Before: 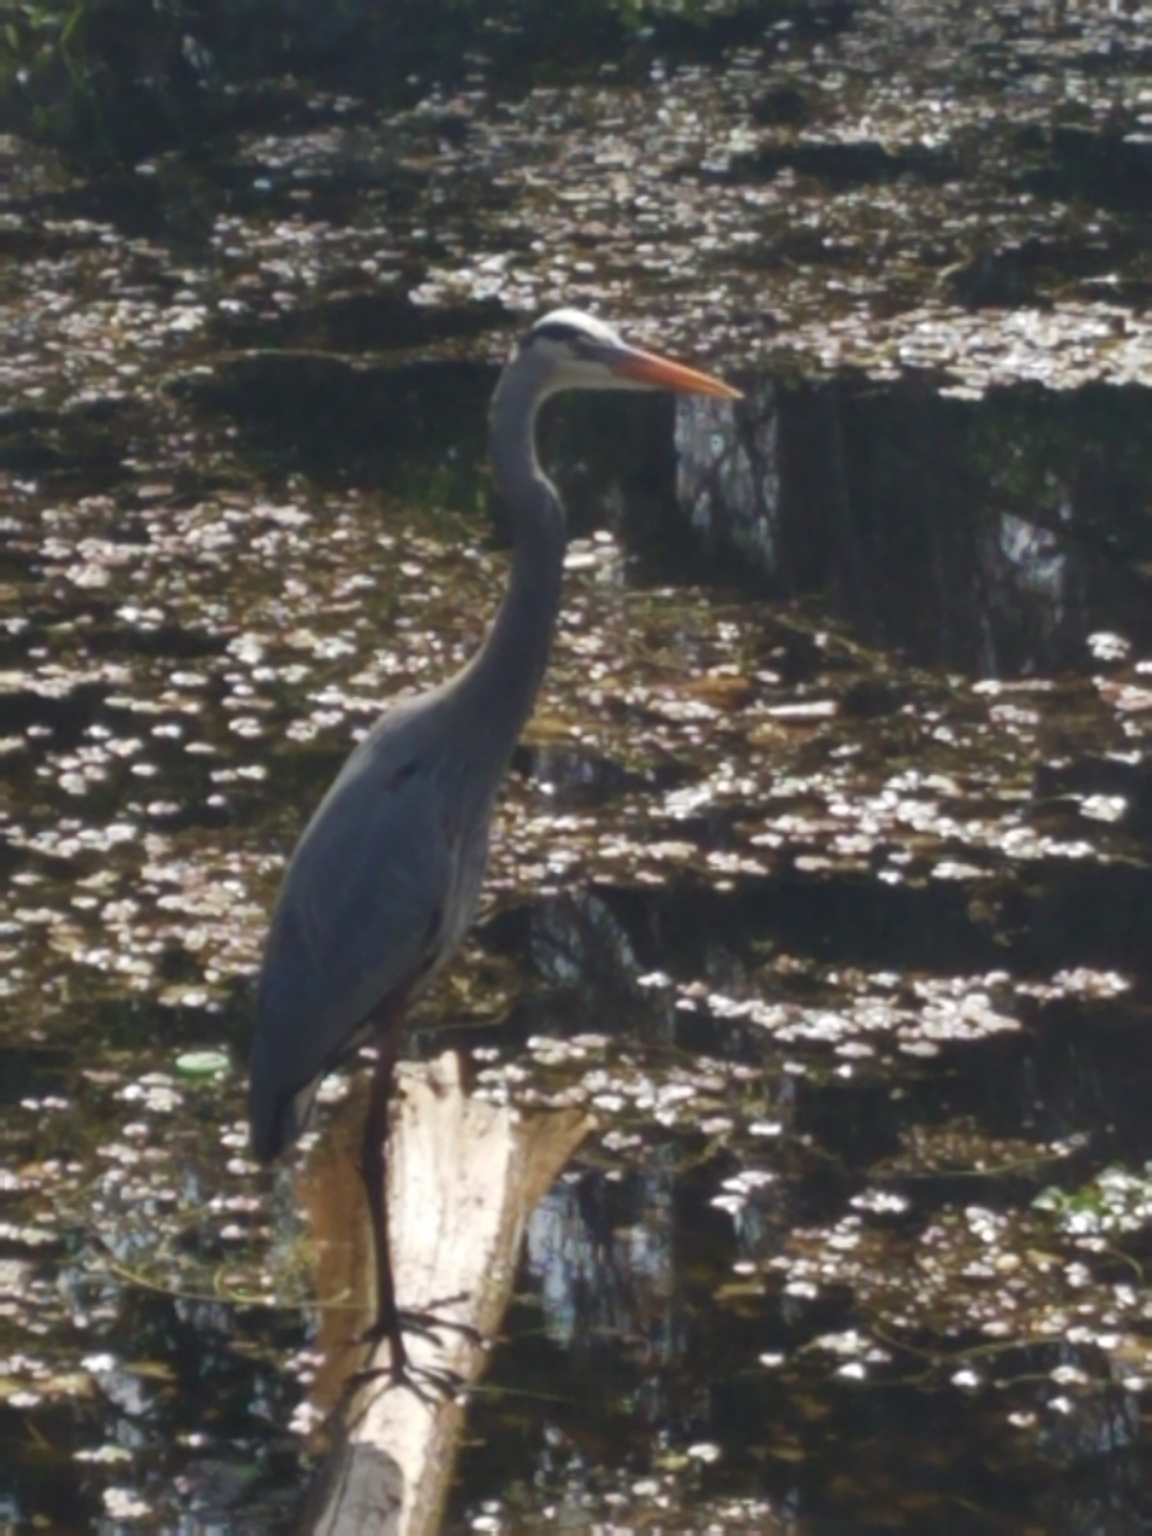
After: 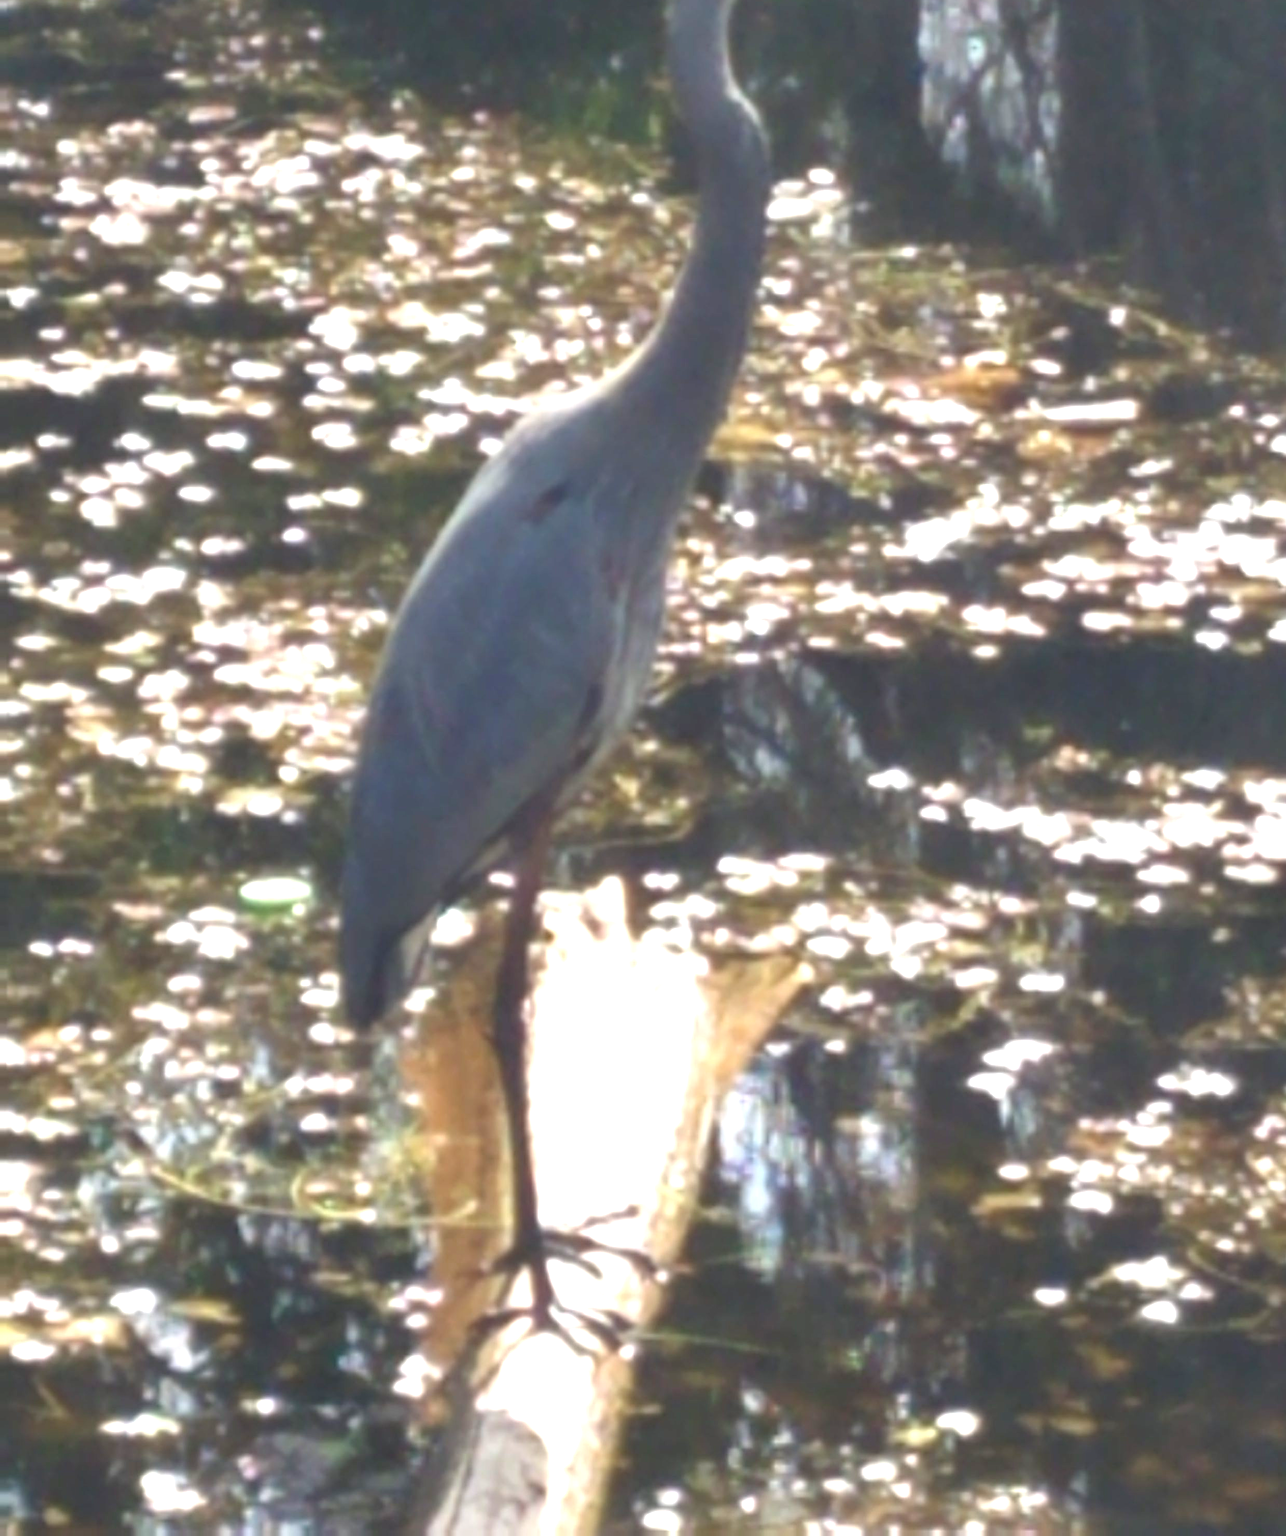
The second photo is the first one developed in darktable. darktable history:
crop: top 26.531%, right 17.959%
sharpen: on, module defaults
exposure: exposure 1.5 EV, compensate highlight preservation false
